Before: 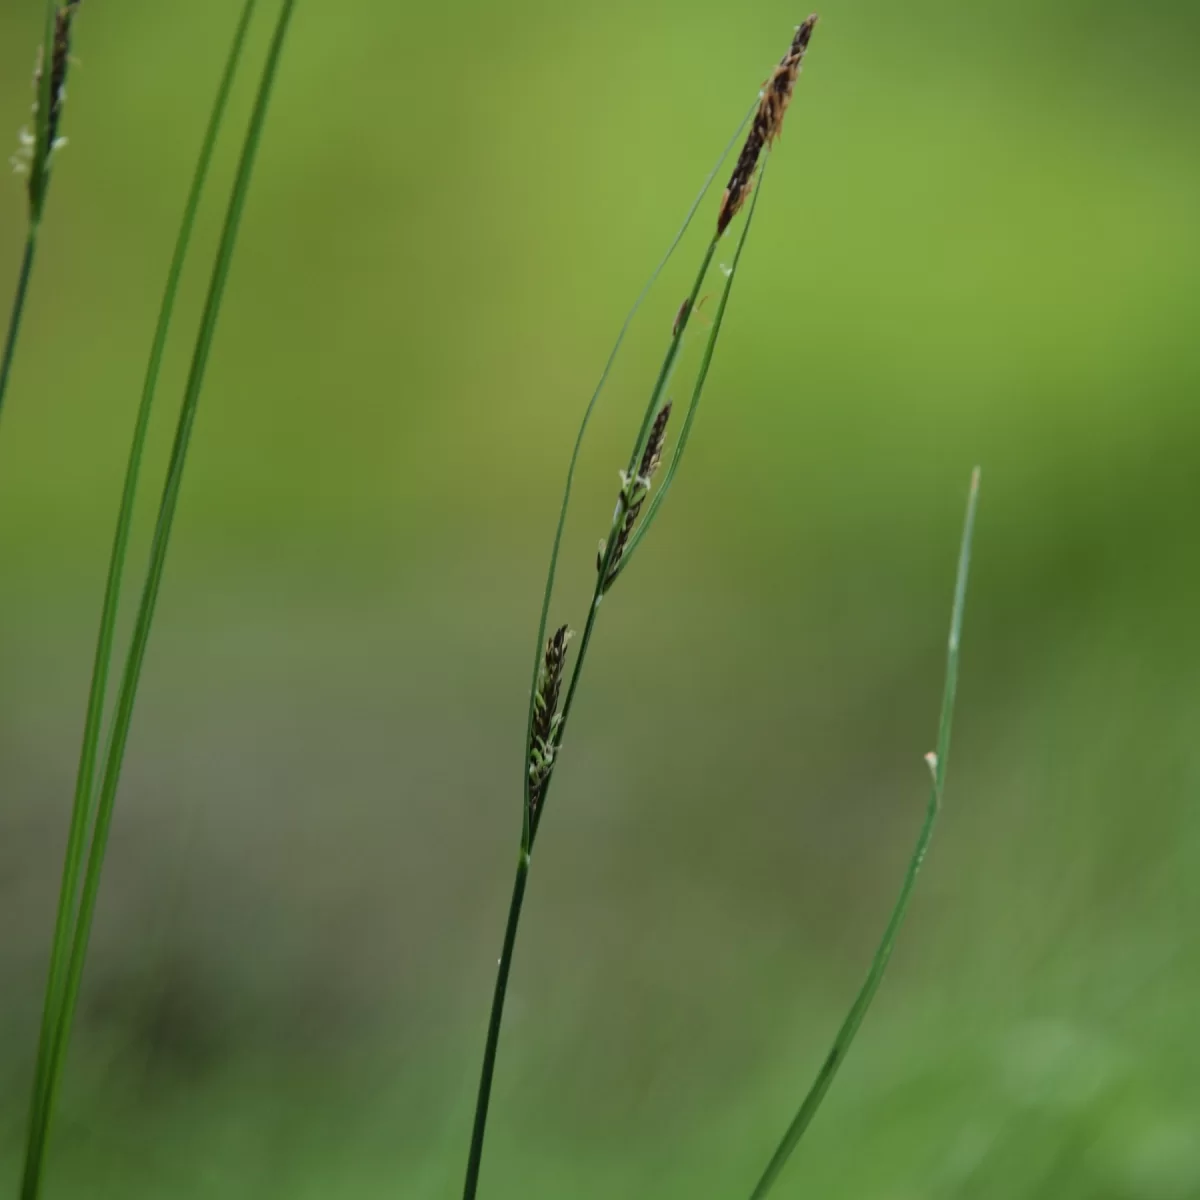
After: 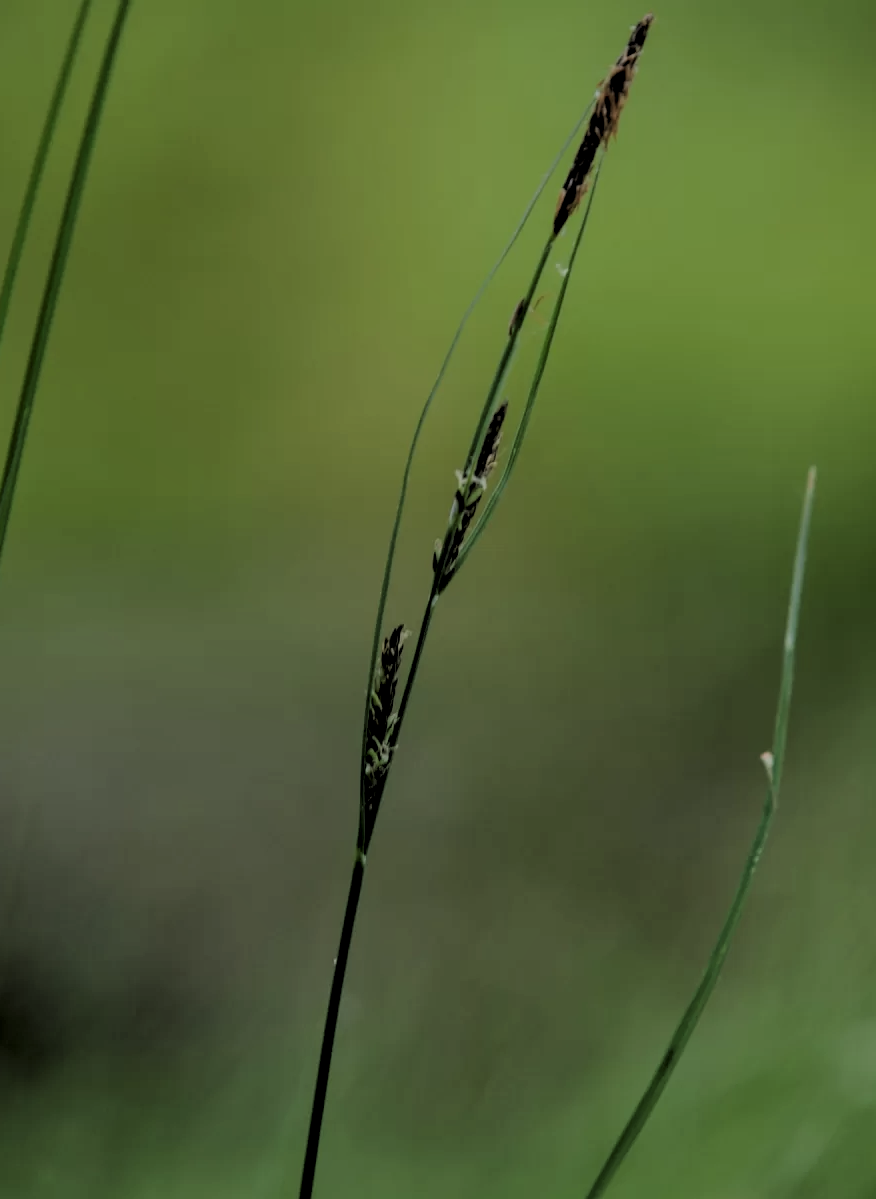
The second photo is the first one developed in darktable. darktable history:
levels: levels [0.116, 0.574, 1]
filmic rgb: black relative exposure -6.17 EV, white relative exposure 6.97 EV, hardness 2.27
local contrast: on, module defaults
crop: left 13.67%, right 13.301%
